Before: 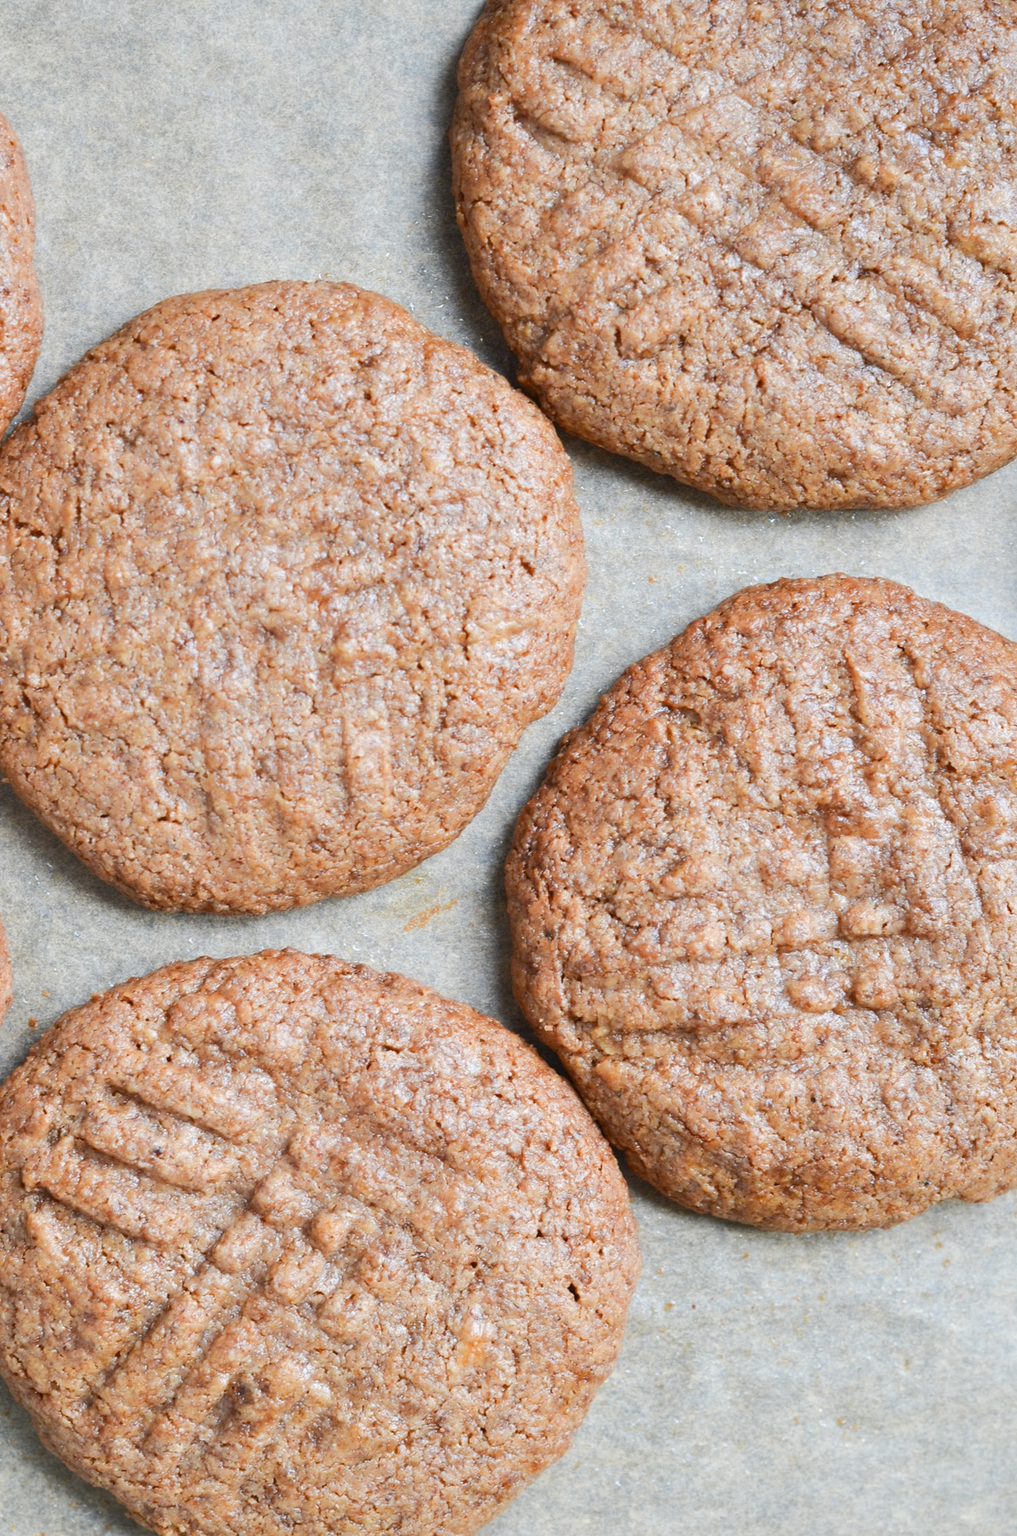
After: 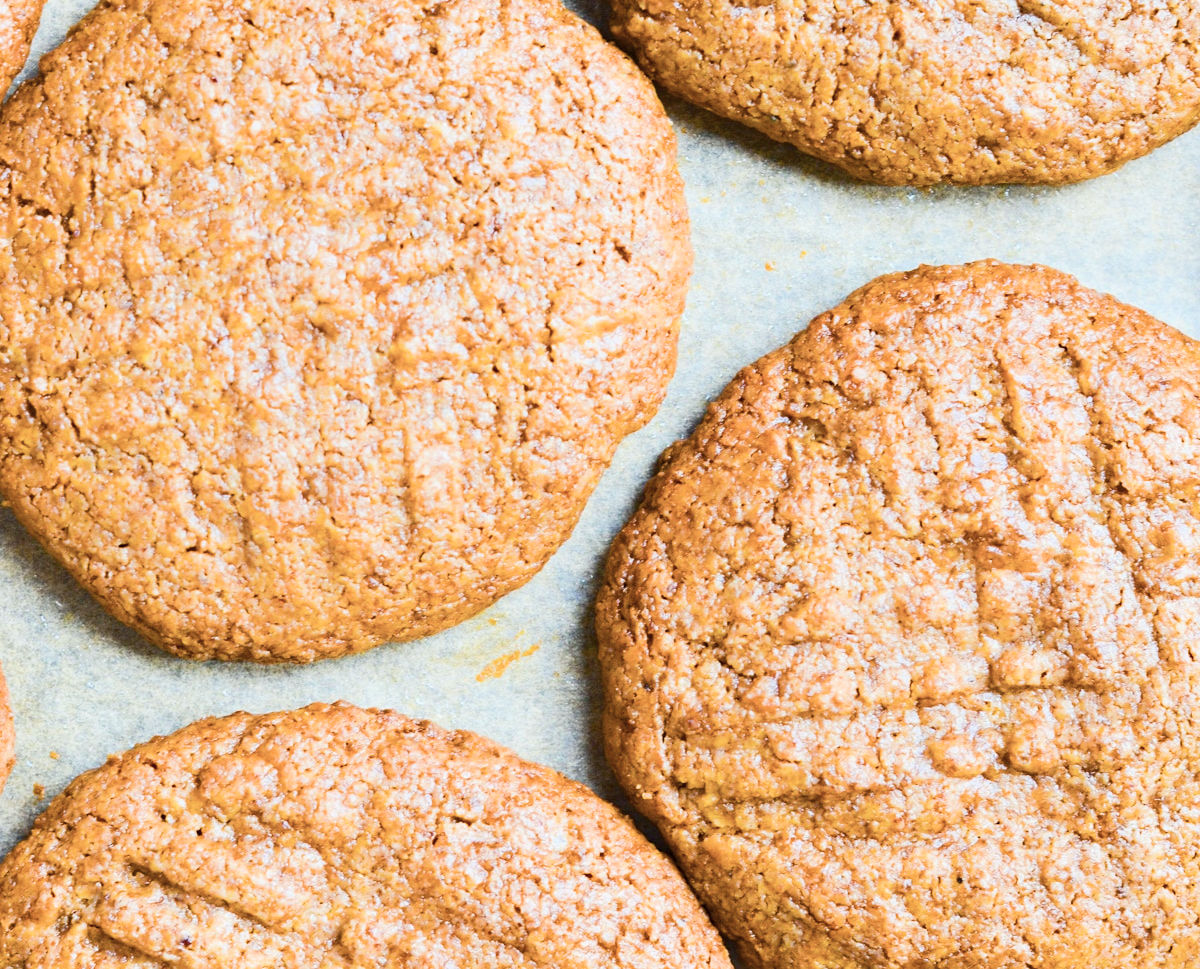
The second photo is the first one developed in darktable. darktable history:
contrast brightness saturation: contrast 0.06, brightness -0.01, saturation -0.23
shadows and highlights: shadows 0, highlights 40
white balance: red 0.978, blue 0.999
color balance rgb: linear chroma grading › global chroma 25%, perceptual saturation grading › global saturation 40%, perceptual brilliance grading › global brilliance 30%, global vibrance 40%
filmic rgb: black relative exposure -7.65 EV, white relative exposure 4.56 EV, hardness 3.61, contrast 1.05
rgb curve: curves: ch0 [(0, 0) (0.093, 0.159) (0.241, 0.265) (0.414, 0.42) (1, 1)], compensate middle gray true, preserve colors basic power
haze removal: compatibility mode true, adaptive false
crop and rotate: top 23.043%, bottom 23.437%
